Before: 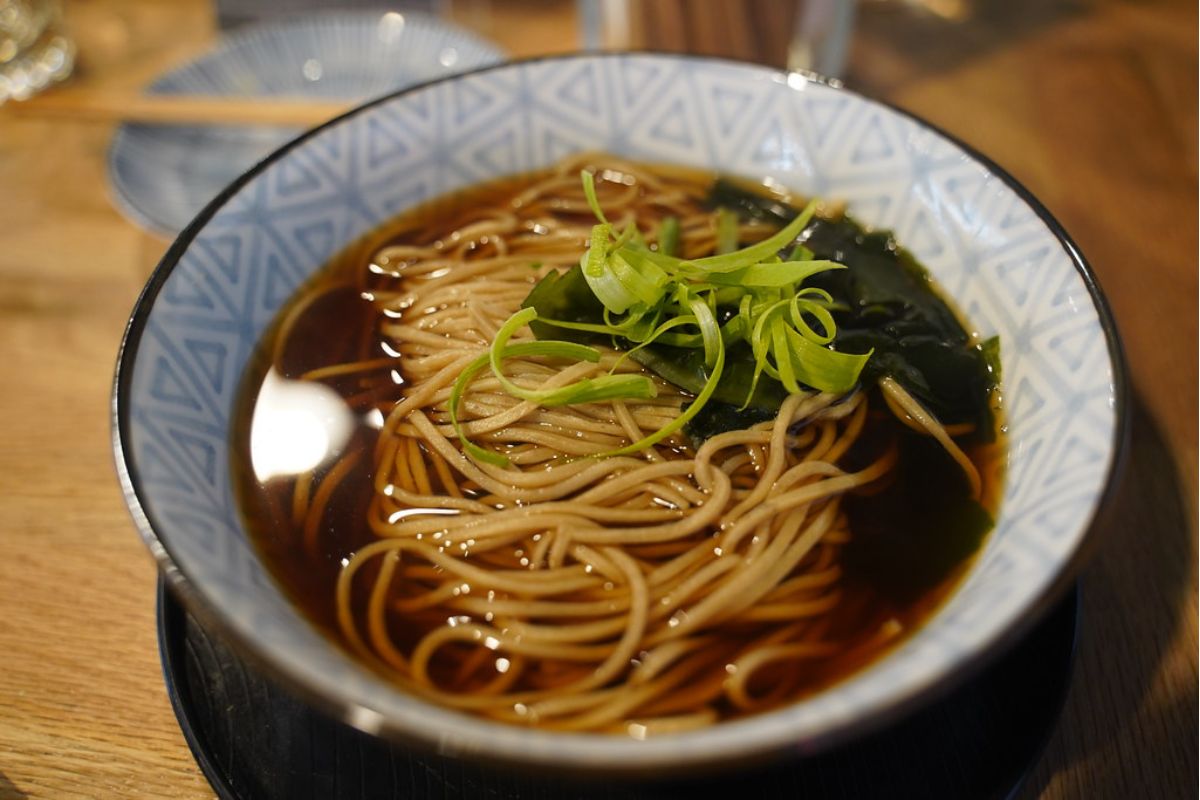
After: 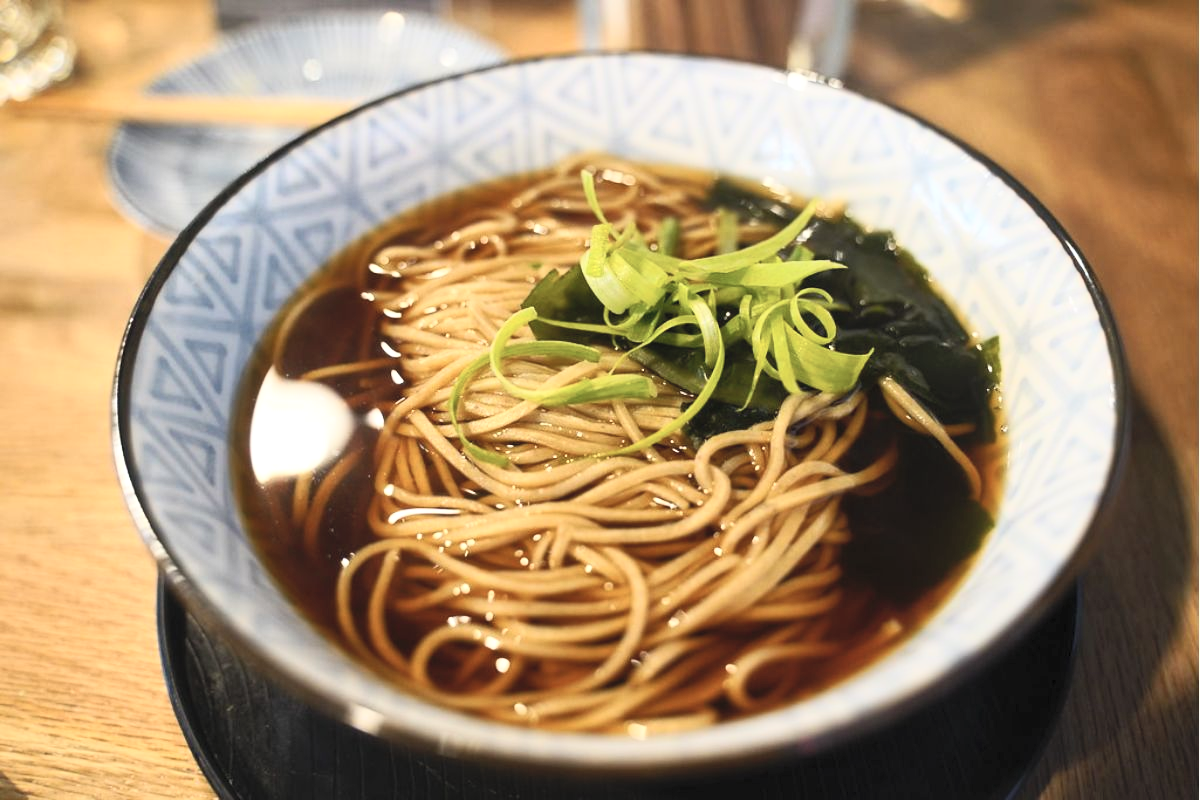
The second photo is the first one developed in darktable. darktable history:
local contrast: mode bilateral grid, contrast 20, coarseness 50, detail 120%, midtone range 0.2
contrast brightness saturation: contrast 0.372, brightness 0.523
